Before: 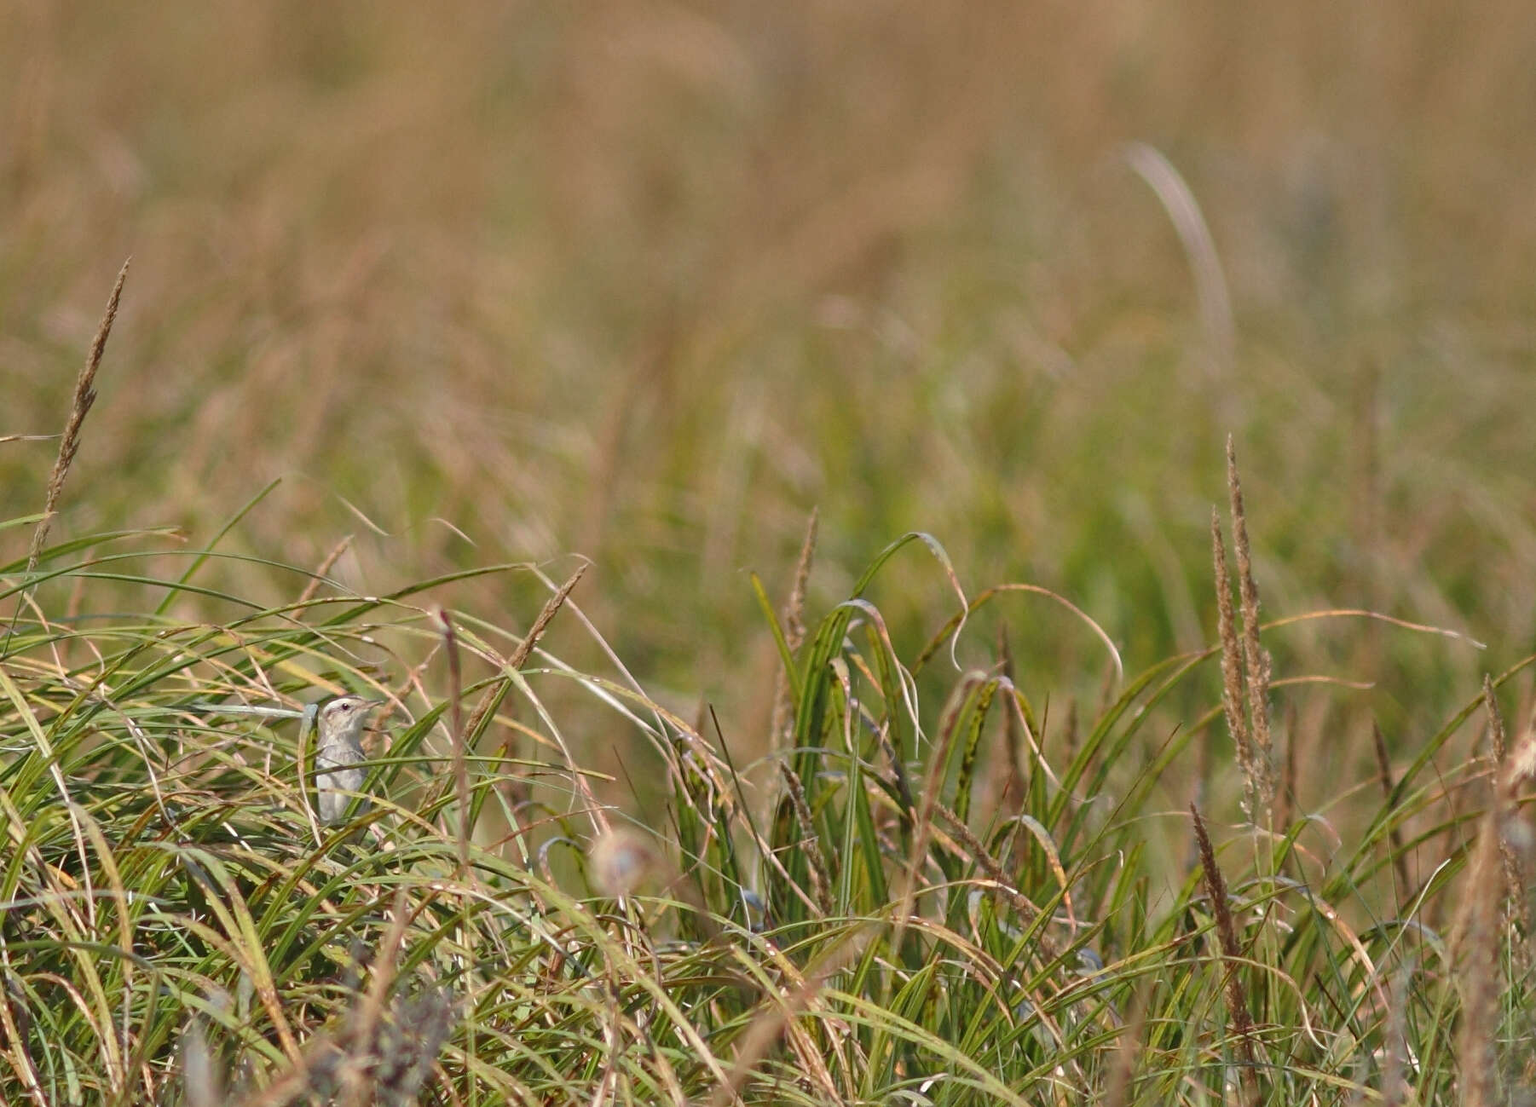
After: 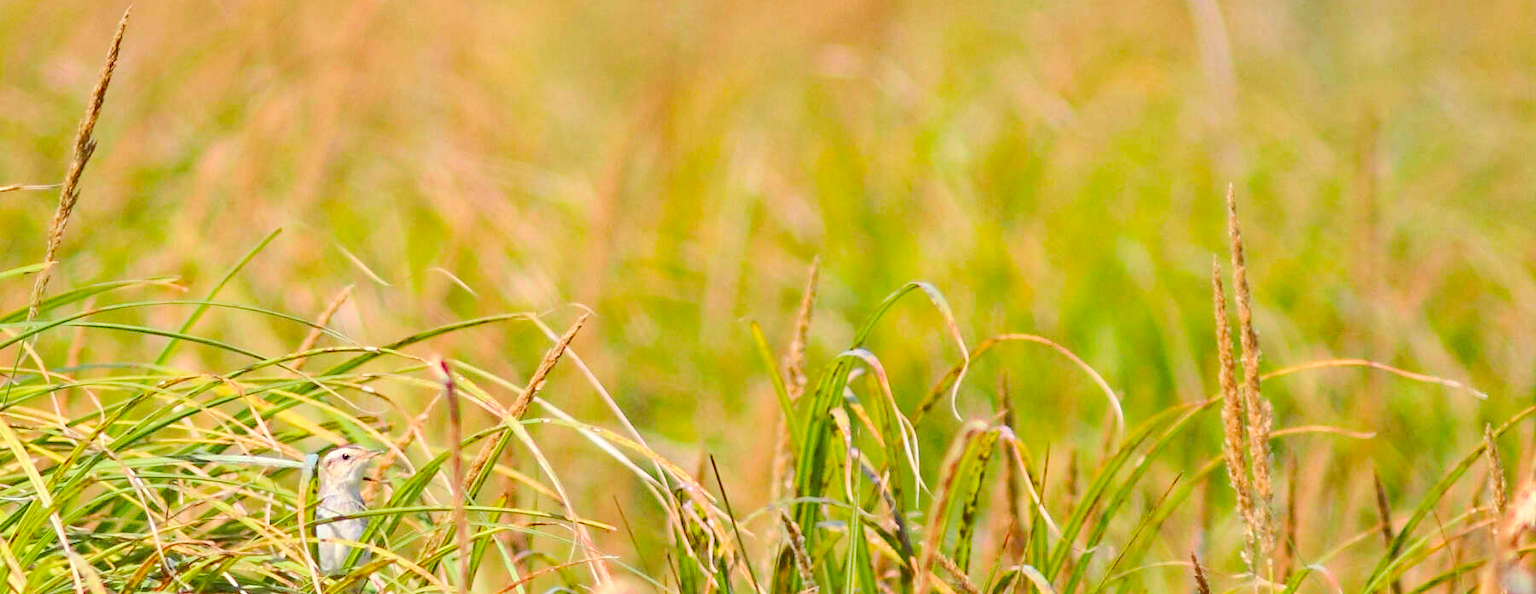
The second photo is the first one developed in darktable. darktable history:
velvia: strength 32.11%, mid-tones bias 0.203
crop and rotate: top 22.648%, bottom 23.685%
base curve: curves: ch0 [(0, 0.007) (0.028, 0.063) (0.121, 0.311) (0.46, 0.743) (0.859, 0.957) (1, 1)]
haze removal: compatibility mode true, adaptive false
